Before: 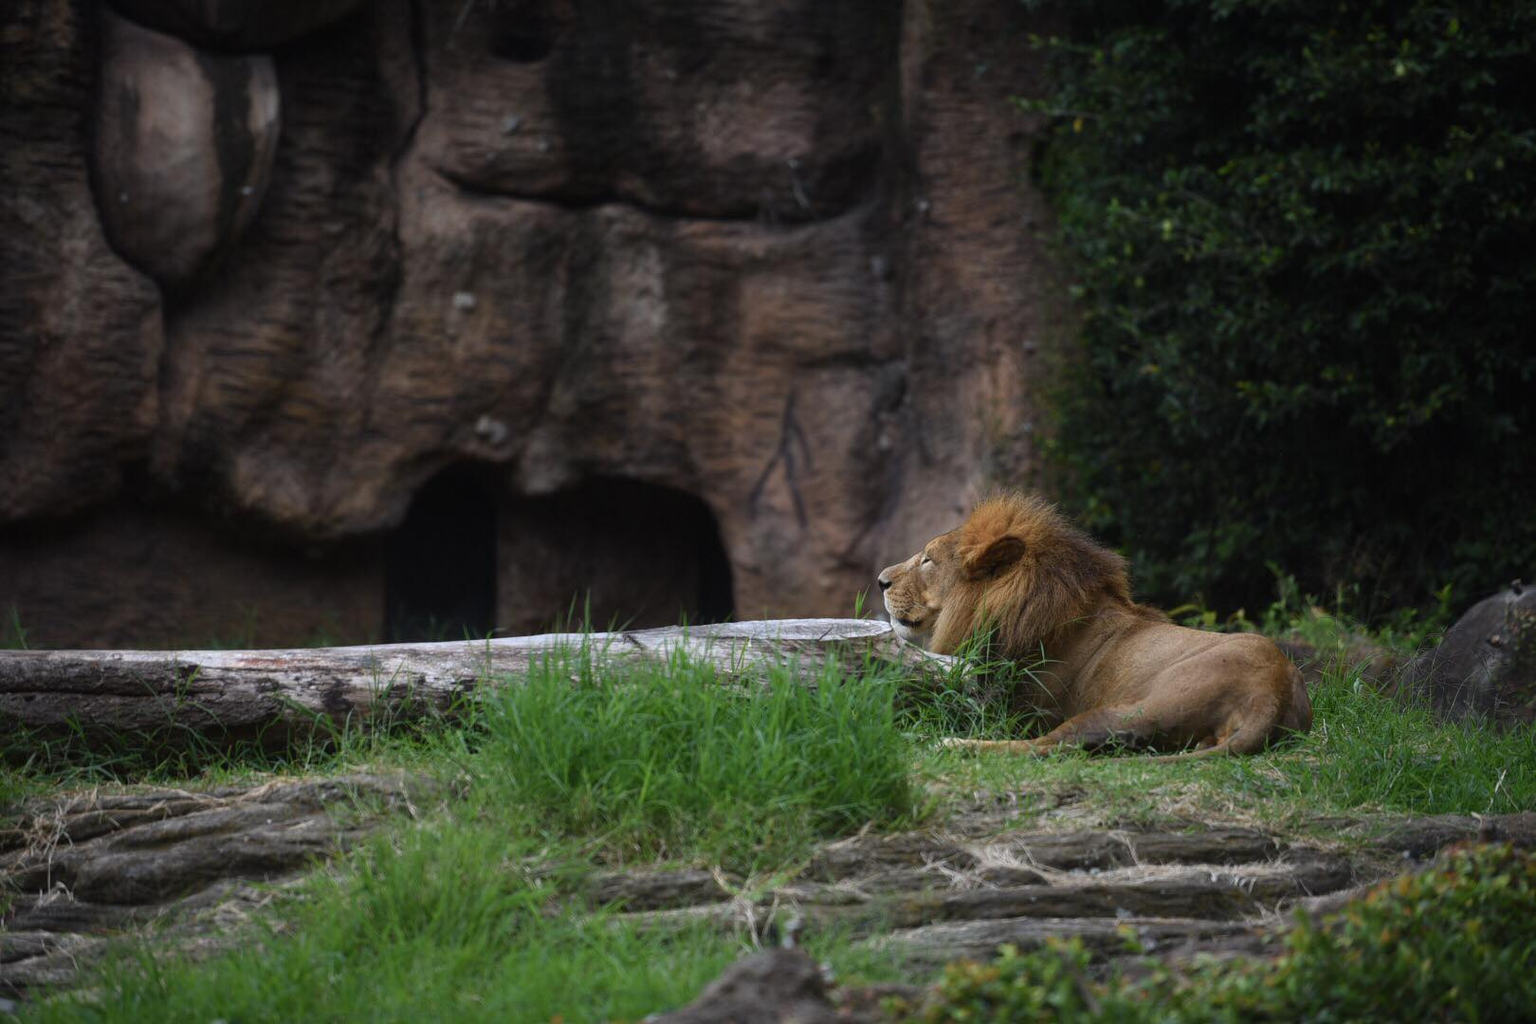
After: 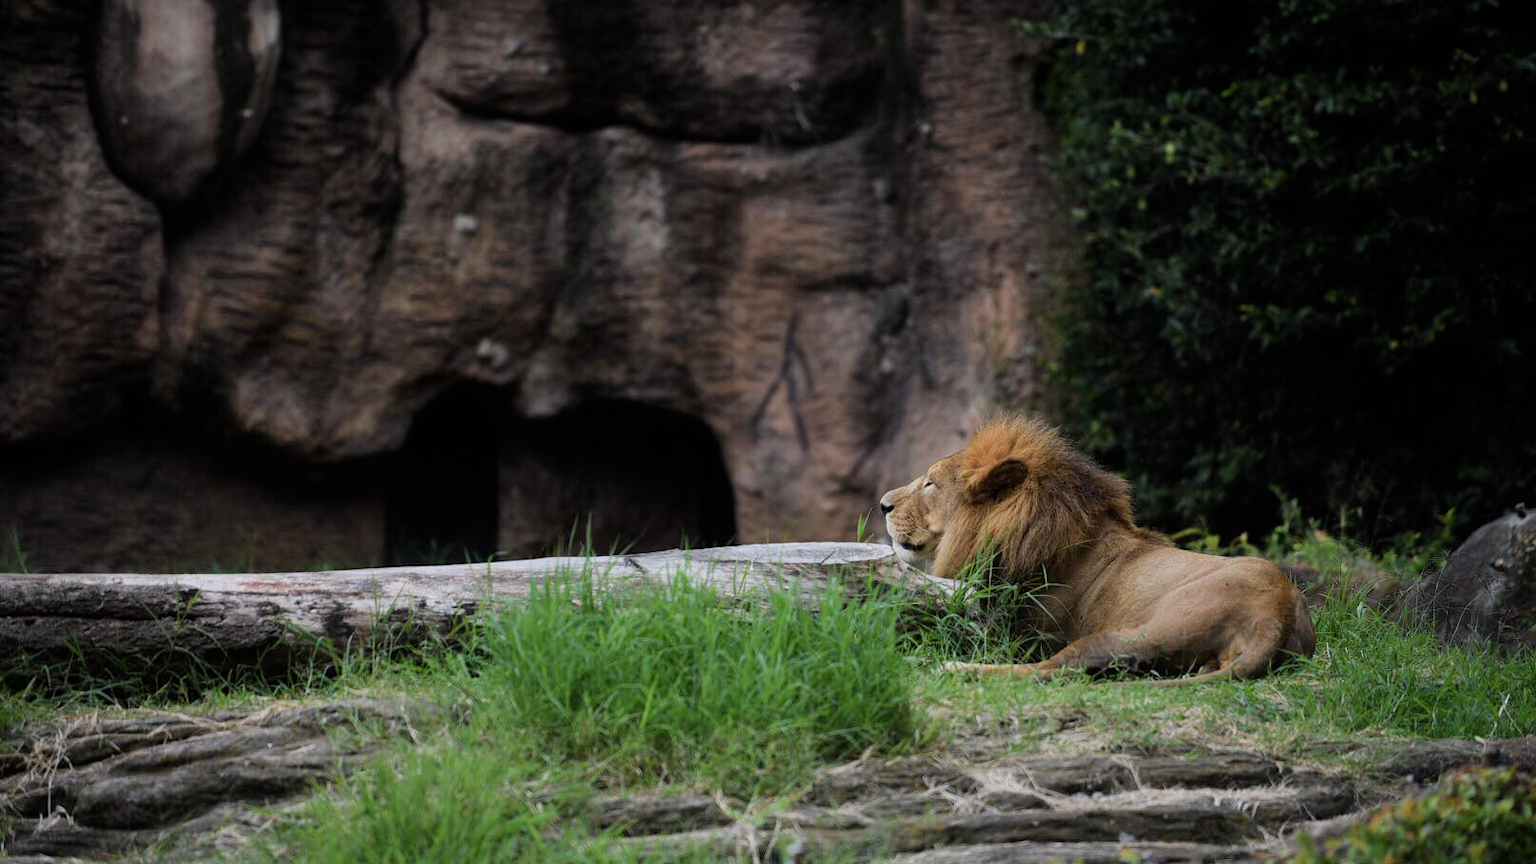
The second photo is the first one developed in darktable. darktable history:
exposure: black level correction 0.001, exposure 0.5 EV, compensate exposure bias true, compensate highlight preservation false
crop: top 7.625%, bottom 8.027%
filmic rgb: black relative exposure -7.65 EV, white relative exposure 4.56 EV, hardness 3.61, contrast 1.05
